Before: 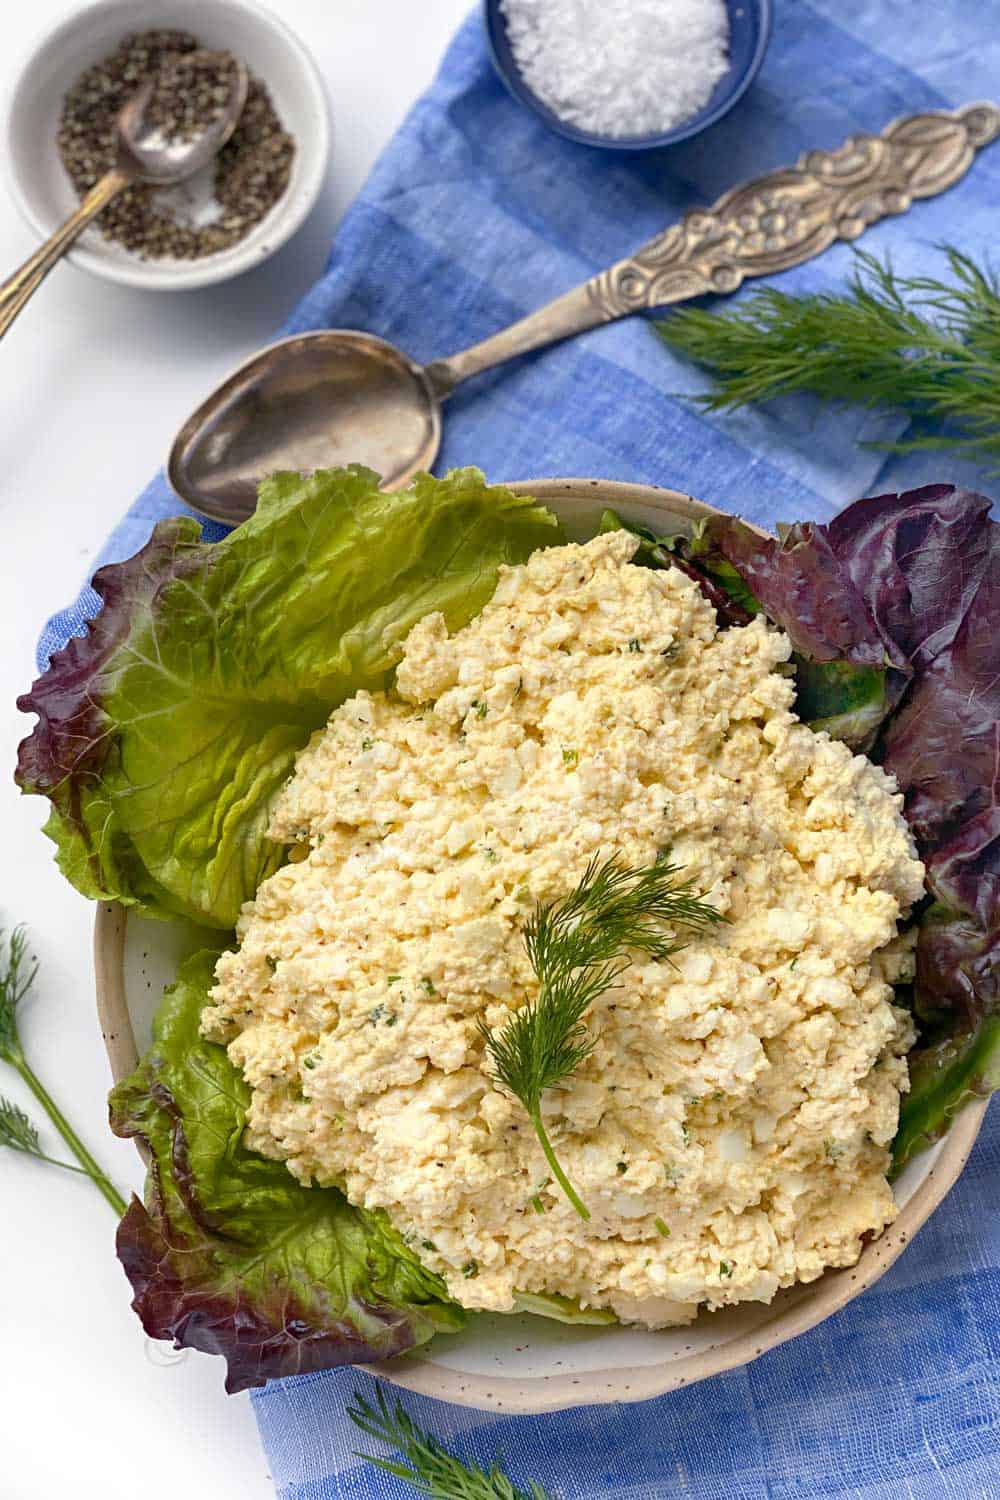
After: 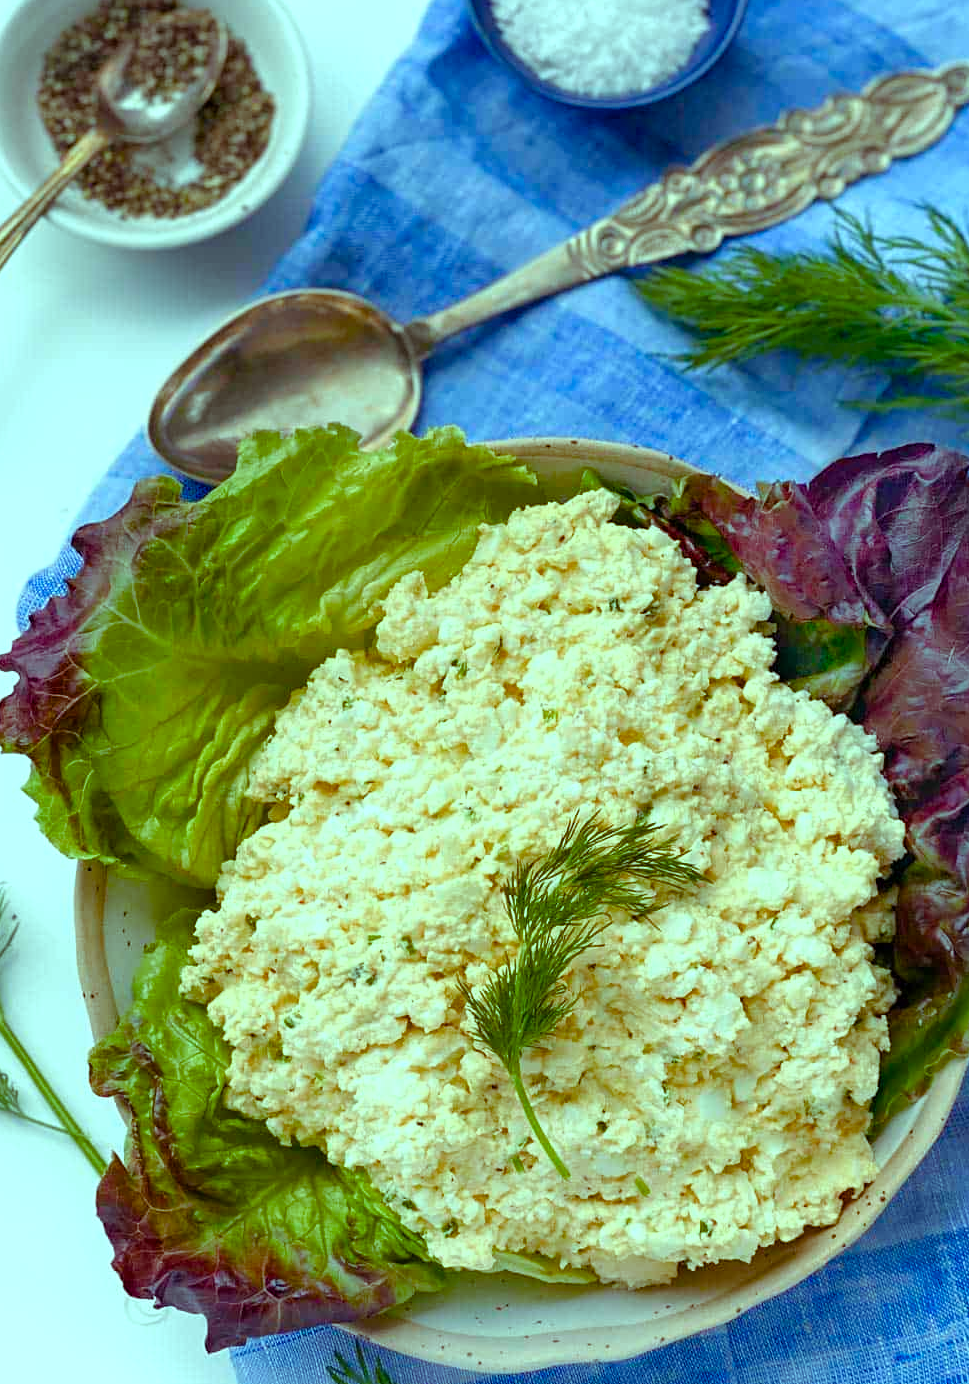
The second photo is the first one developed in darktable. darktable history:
crop: left 2.008%, top 2.765%, right 0.997%, bottom 4.935%
color balance rgb: highlights gain › chroma 7.483%, highlights gain › hue 186.12°, linear chroma grading › global chroma 9.66%, perceptual saturation grading › global saturation 20%, perceptual saturation grading › highlights -48.895%, perceptual saturation grading › shadows 24.11%, perceptual brilliance grading › global brilliance 2.729%, perceptual brilliance grading › highlights -2.665%, perceptual brilliance grading › shadows 3.672%, global vibrance 19.737%
